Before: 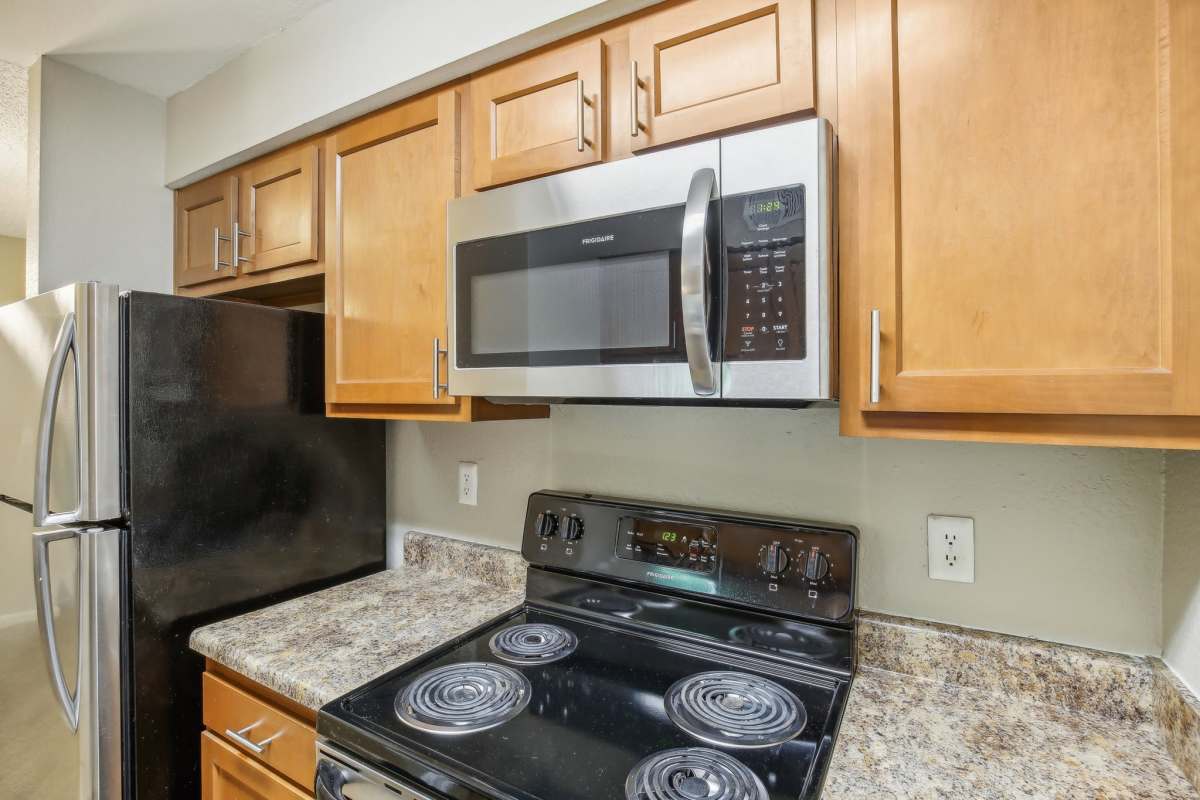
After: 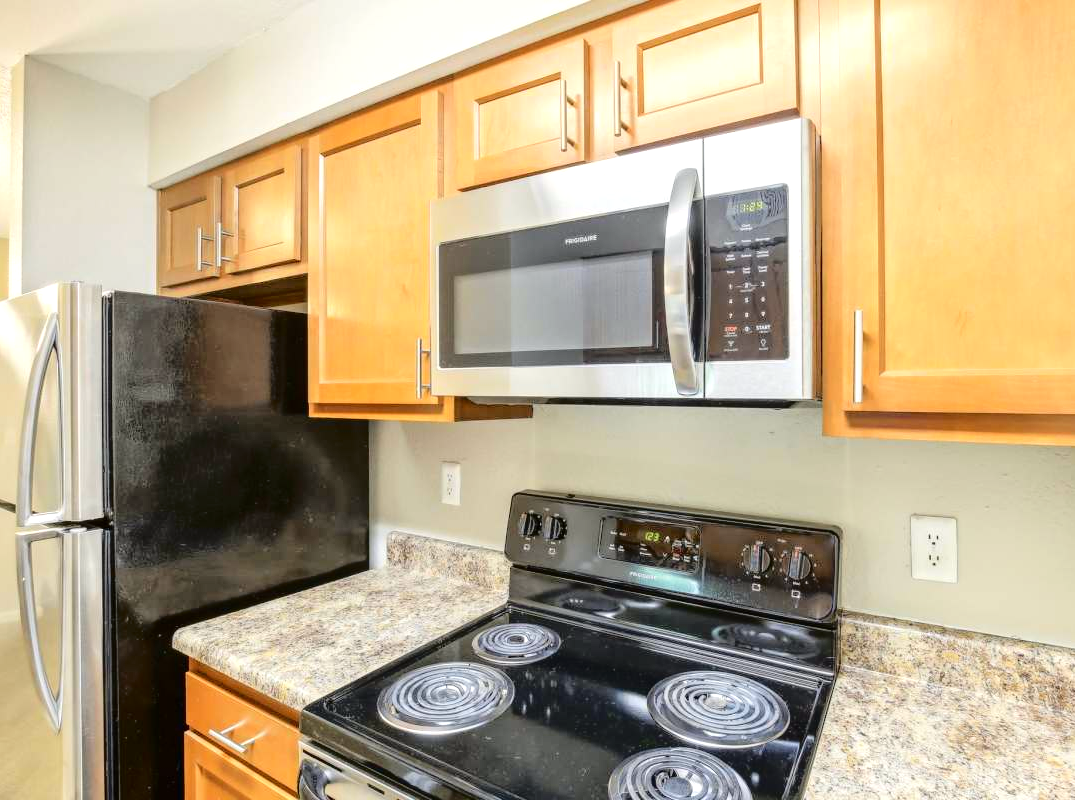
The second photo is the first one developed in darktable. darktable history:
tone curve: curves: ch0 [(0, 0) (0.058, 0.039) (0.168, 0.123) (0.282, 0.327) (0.45, 0.534) (0.676, 0.751) (0.89, 0.919) (1, 1)]; ch1 [(0, 0) (0.094, 0.081) (0.285, 0.299) (0.385, 0.403) (0.447, 0.455) (0.495, 0.496) (0.544, 0.552) (0.589, 0.612) (0.722, 0.728) (1, 1)]; ch2 [(0, 0) (0.257, 0.217) (0.43, 0.421) (0.498, 0.507) (0.531, 0.544) (0.56, 0.579) (0.625, 0.66) (1, 1)], color space Lab, independent channels, preserve colors none
crop and rotate: left 1.421%, right 8.949%
exposure: black level correction 0, exposure 0.499 EV, compensate exposure bias true, compensate highlight preservation false
